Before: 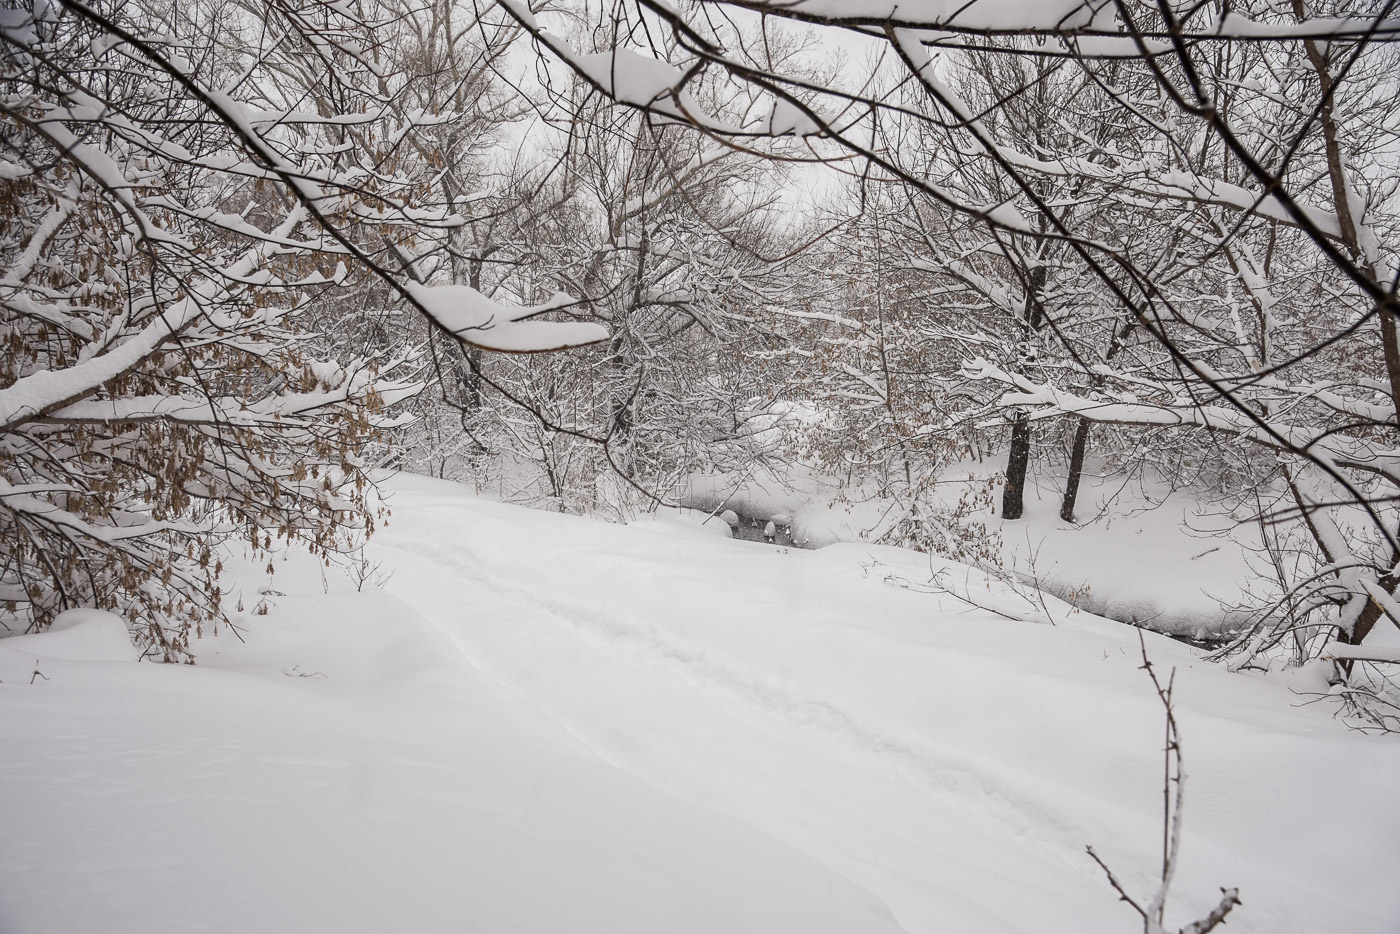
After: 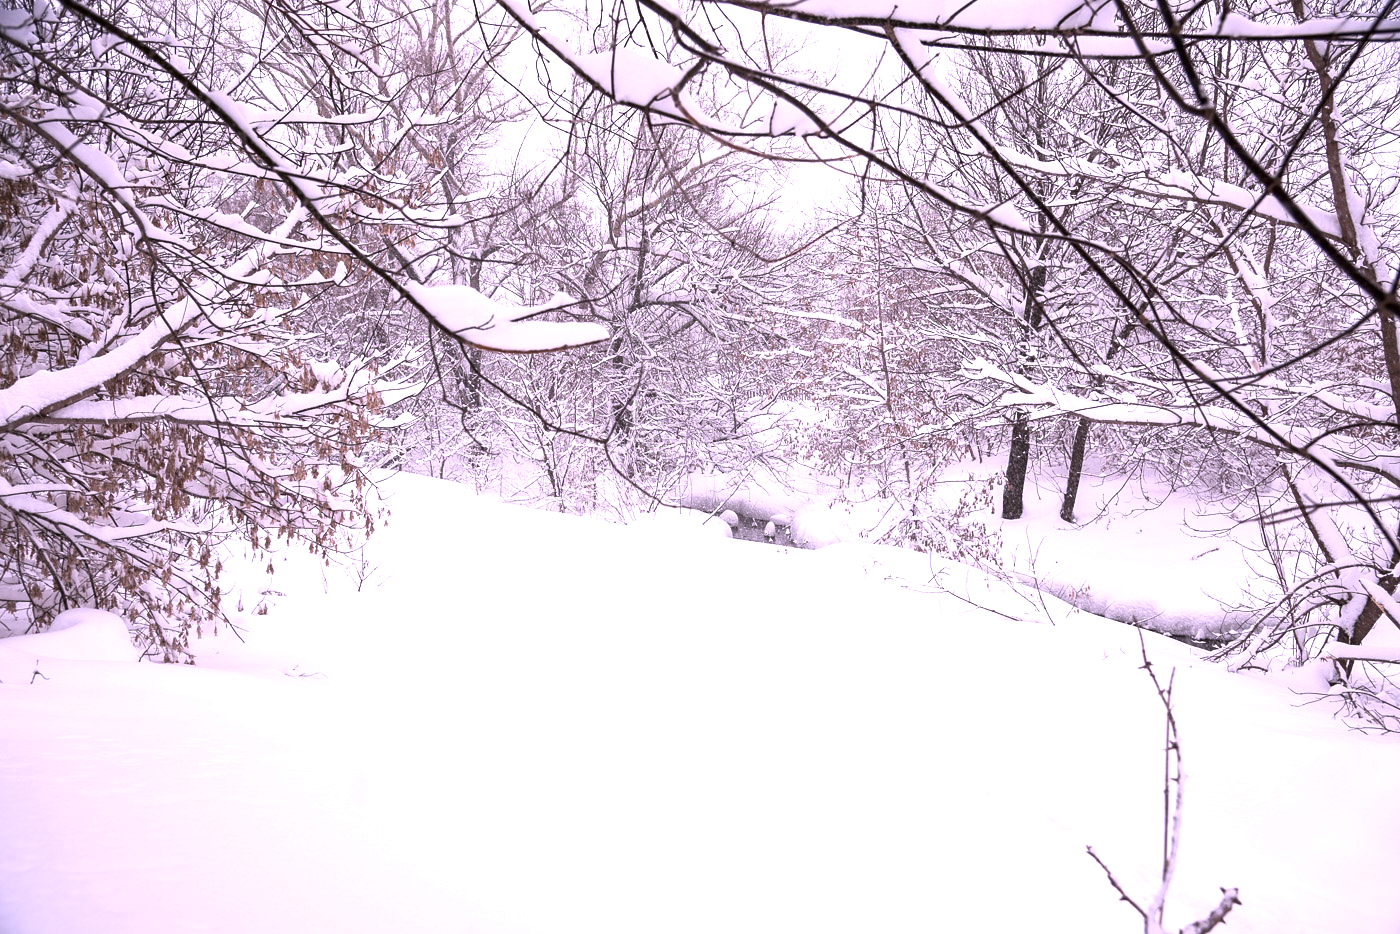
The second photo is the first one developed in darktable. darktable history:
exposure: black level correction 0.001, exposure 1.646 EV, compensate exposure bias true, compensate highlight preservation false
white balance: emerald 1
color correction: highlights a* 15.46, highlights b* -20.56
